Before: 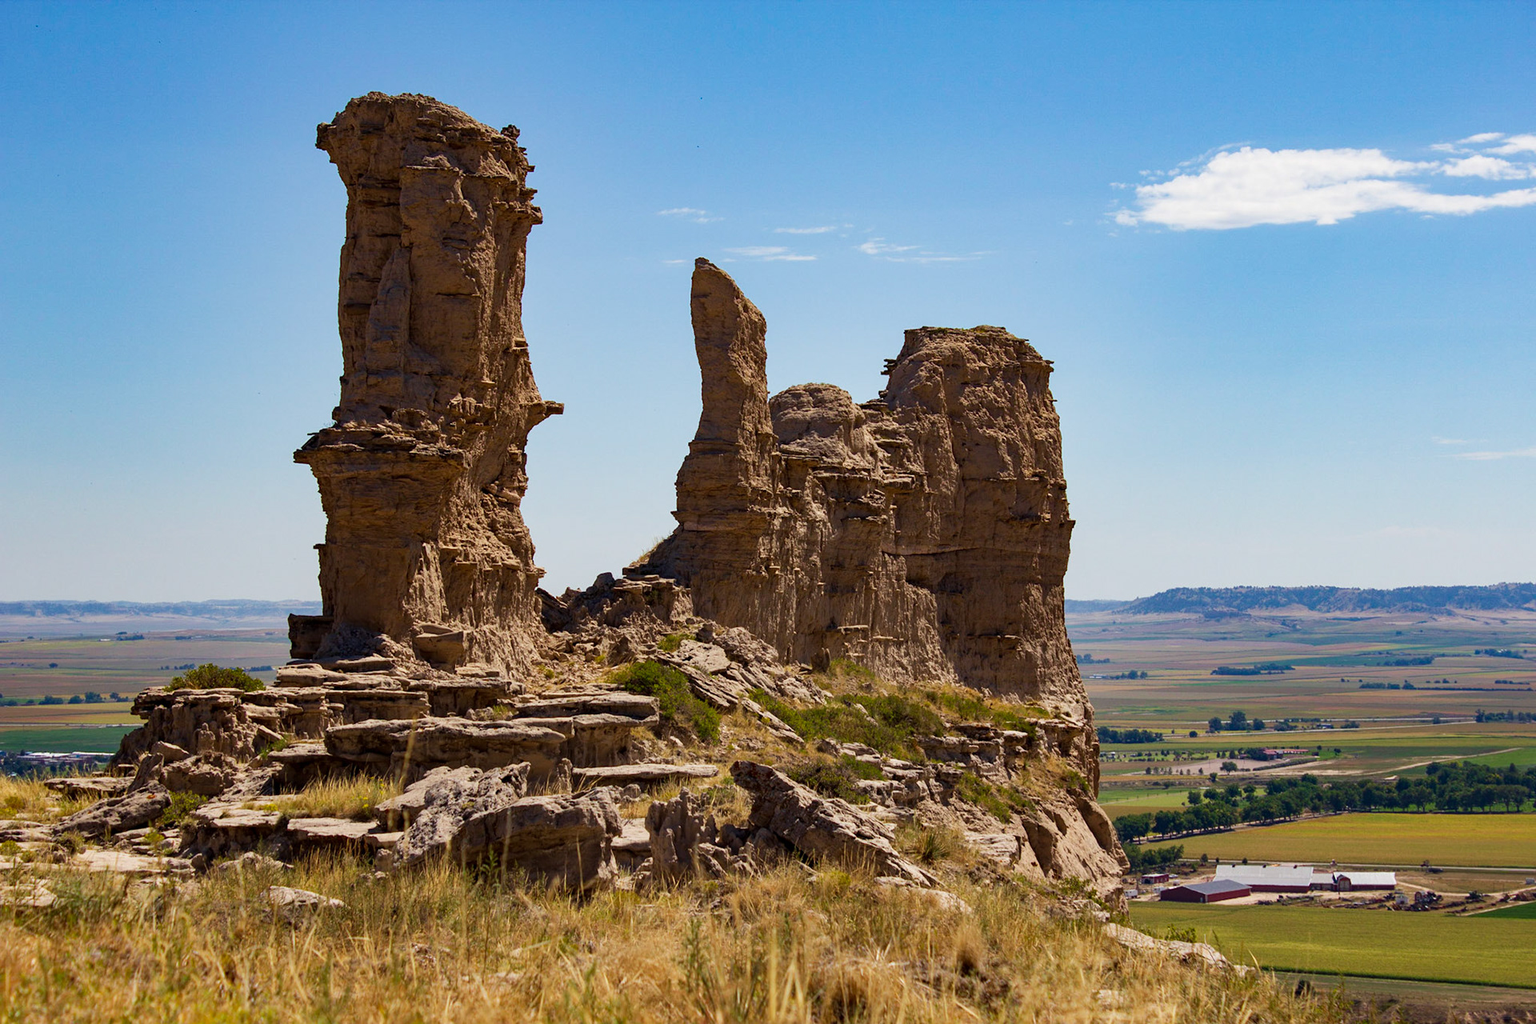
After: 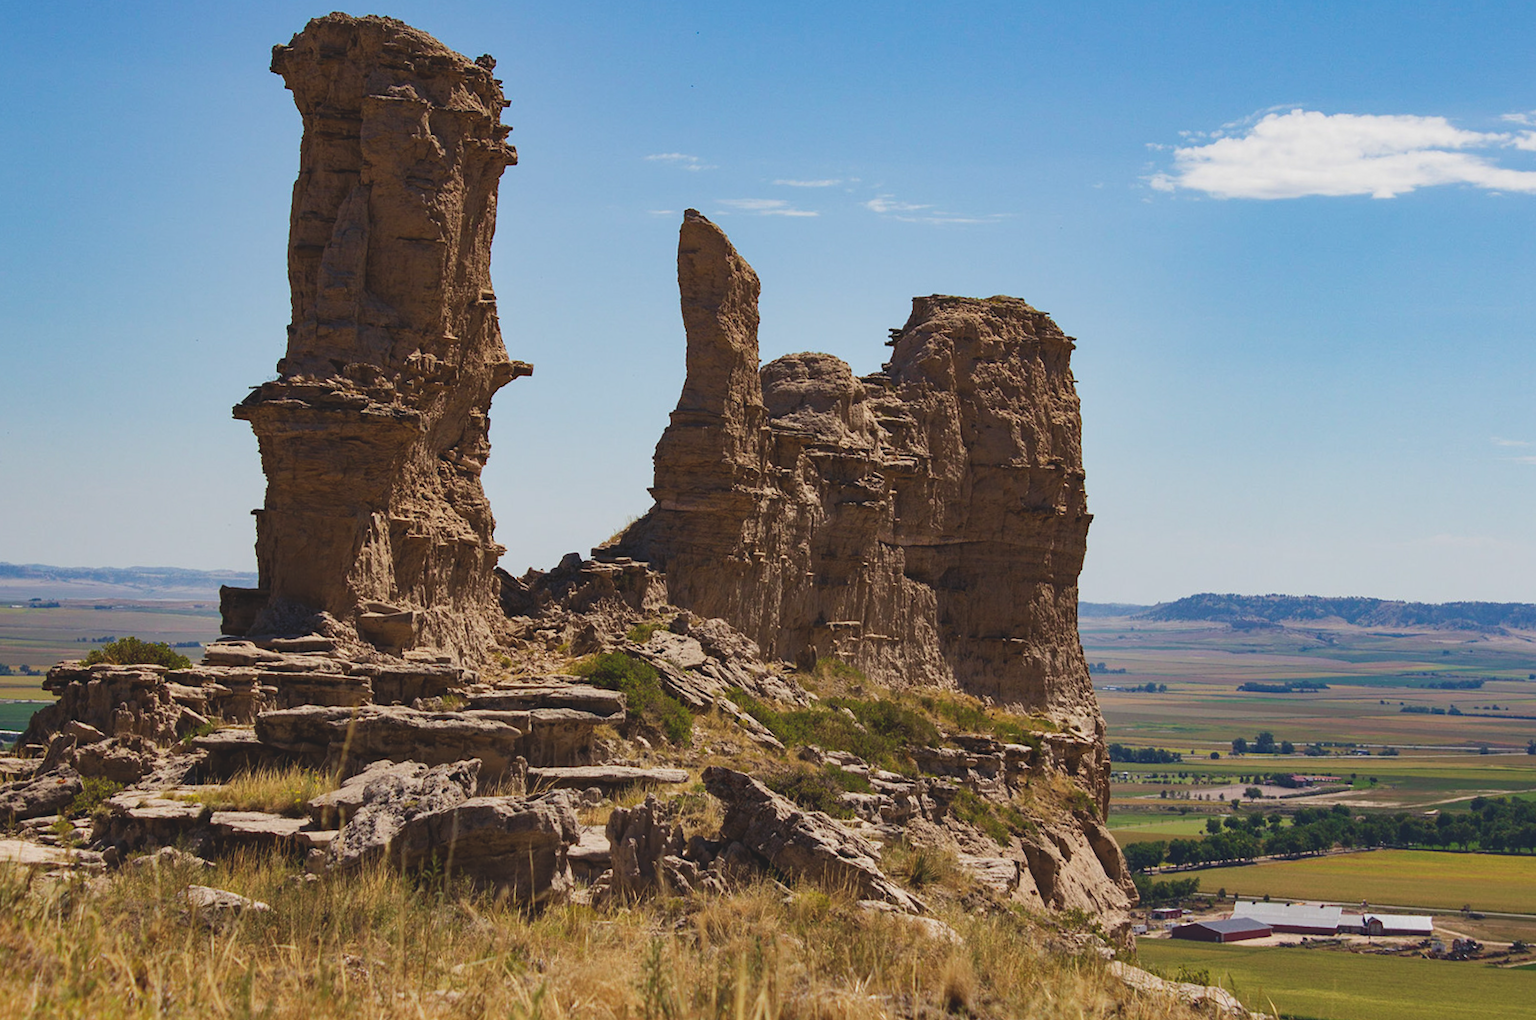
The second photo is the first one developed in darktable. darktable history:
exposure: black level correction -0.014, exposure -0.196 EV, compensate highlight preservation false
crop and rotate: angle -2.15°, left 3.105%, top 4.083%, right 1.351%, bottom 0.694%
